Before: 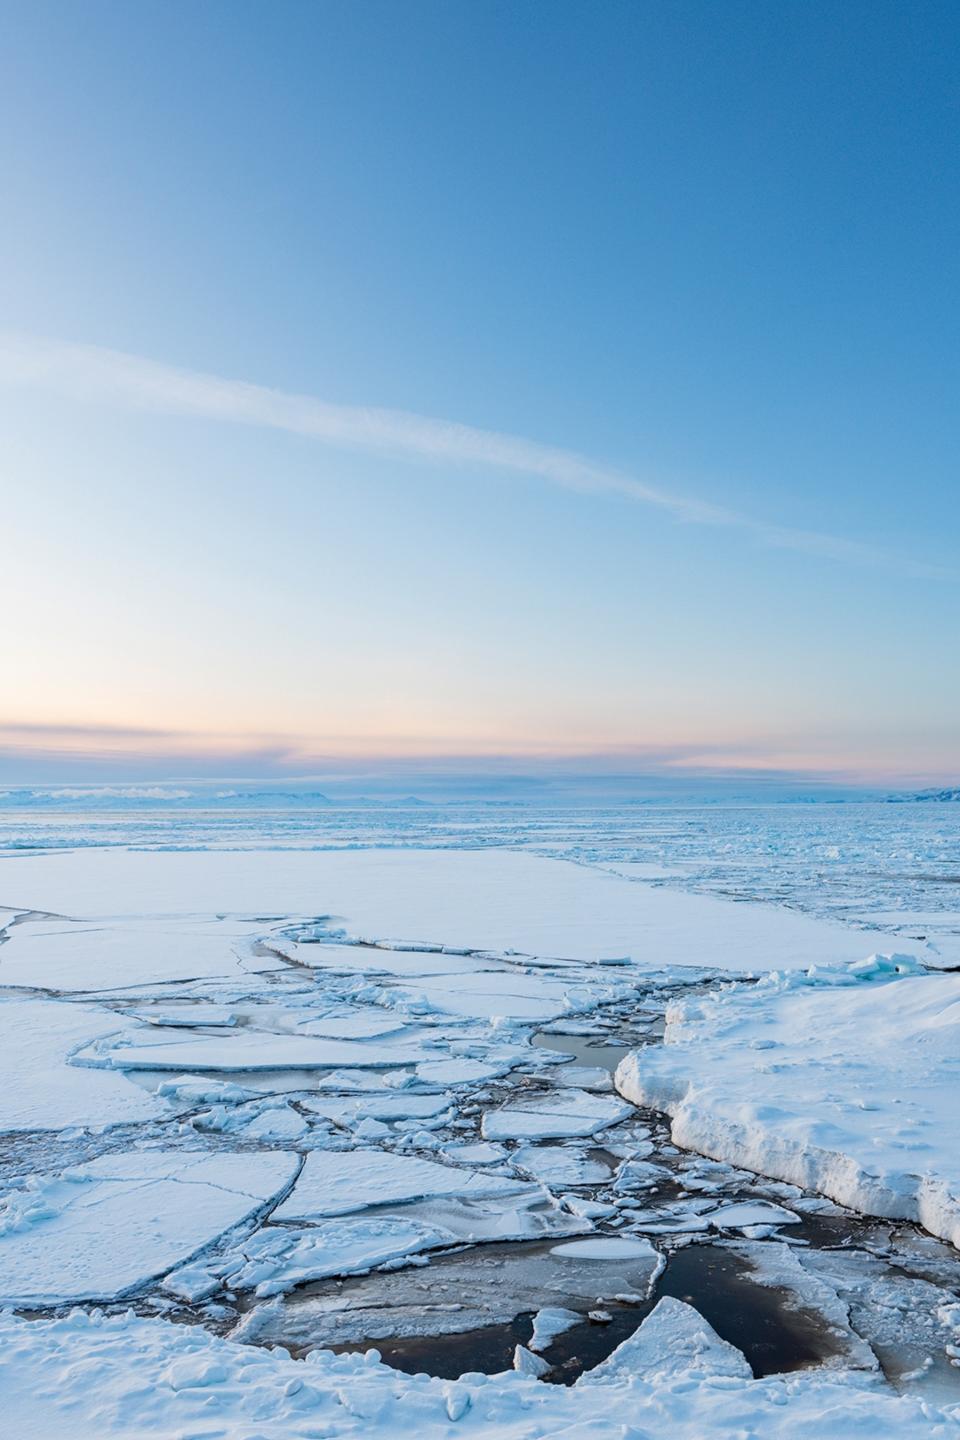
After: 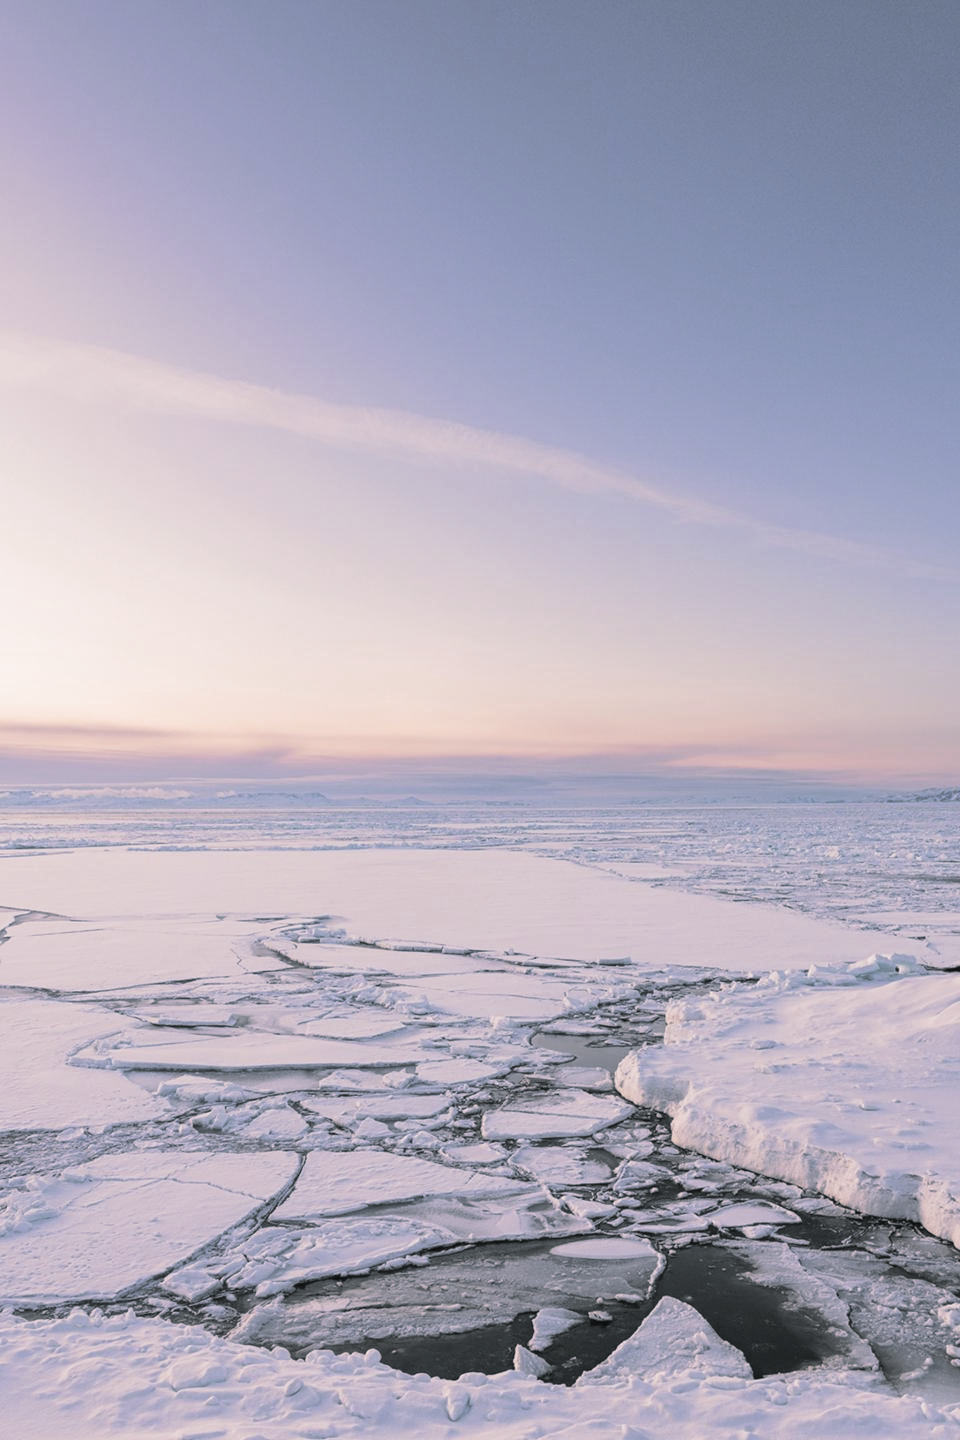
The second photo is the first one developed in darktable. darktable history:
color correction: highlights a* 19.59, highlights b* 27.49, shadows a* 3.46, shadows b* -17.28, saturation 0.73
split-toning: shadows › hue 190.8°, shadows › saturation 0.05, highlights › hue 54°, highlights › saturation 0.05, compress 0%
white balance: red 0.924, blue 1.095
